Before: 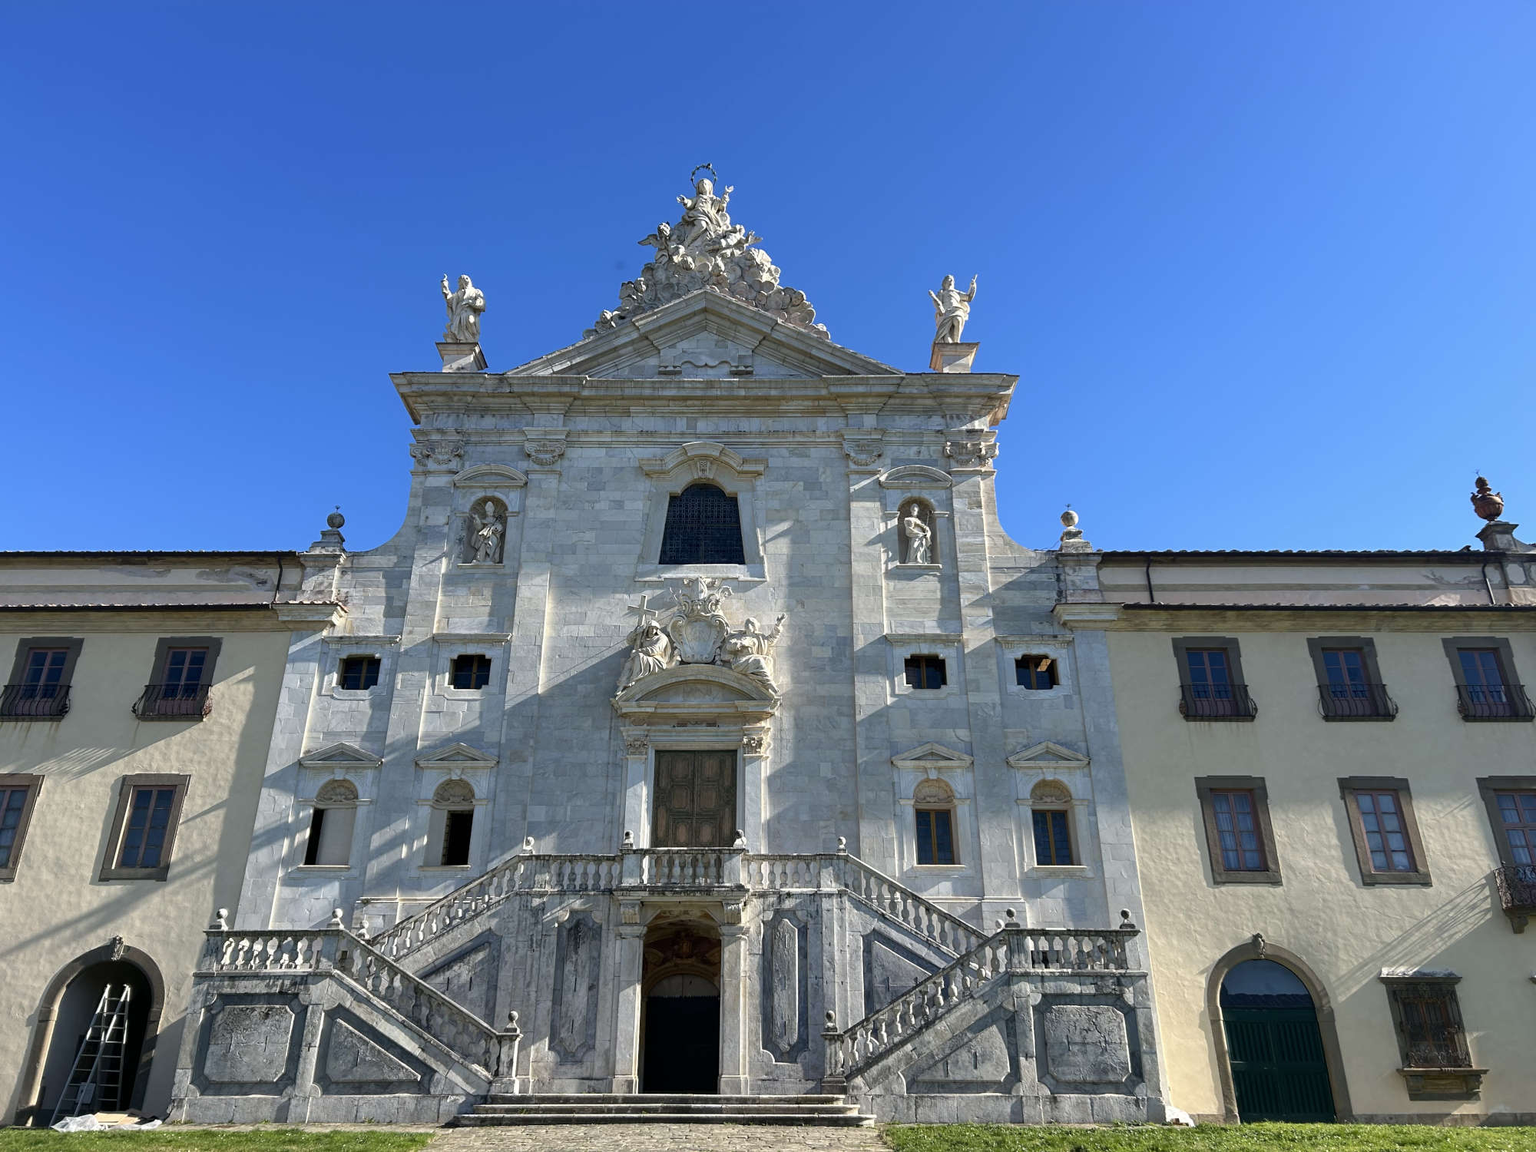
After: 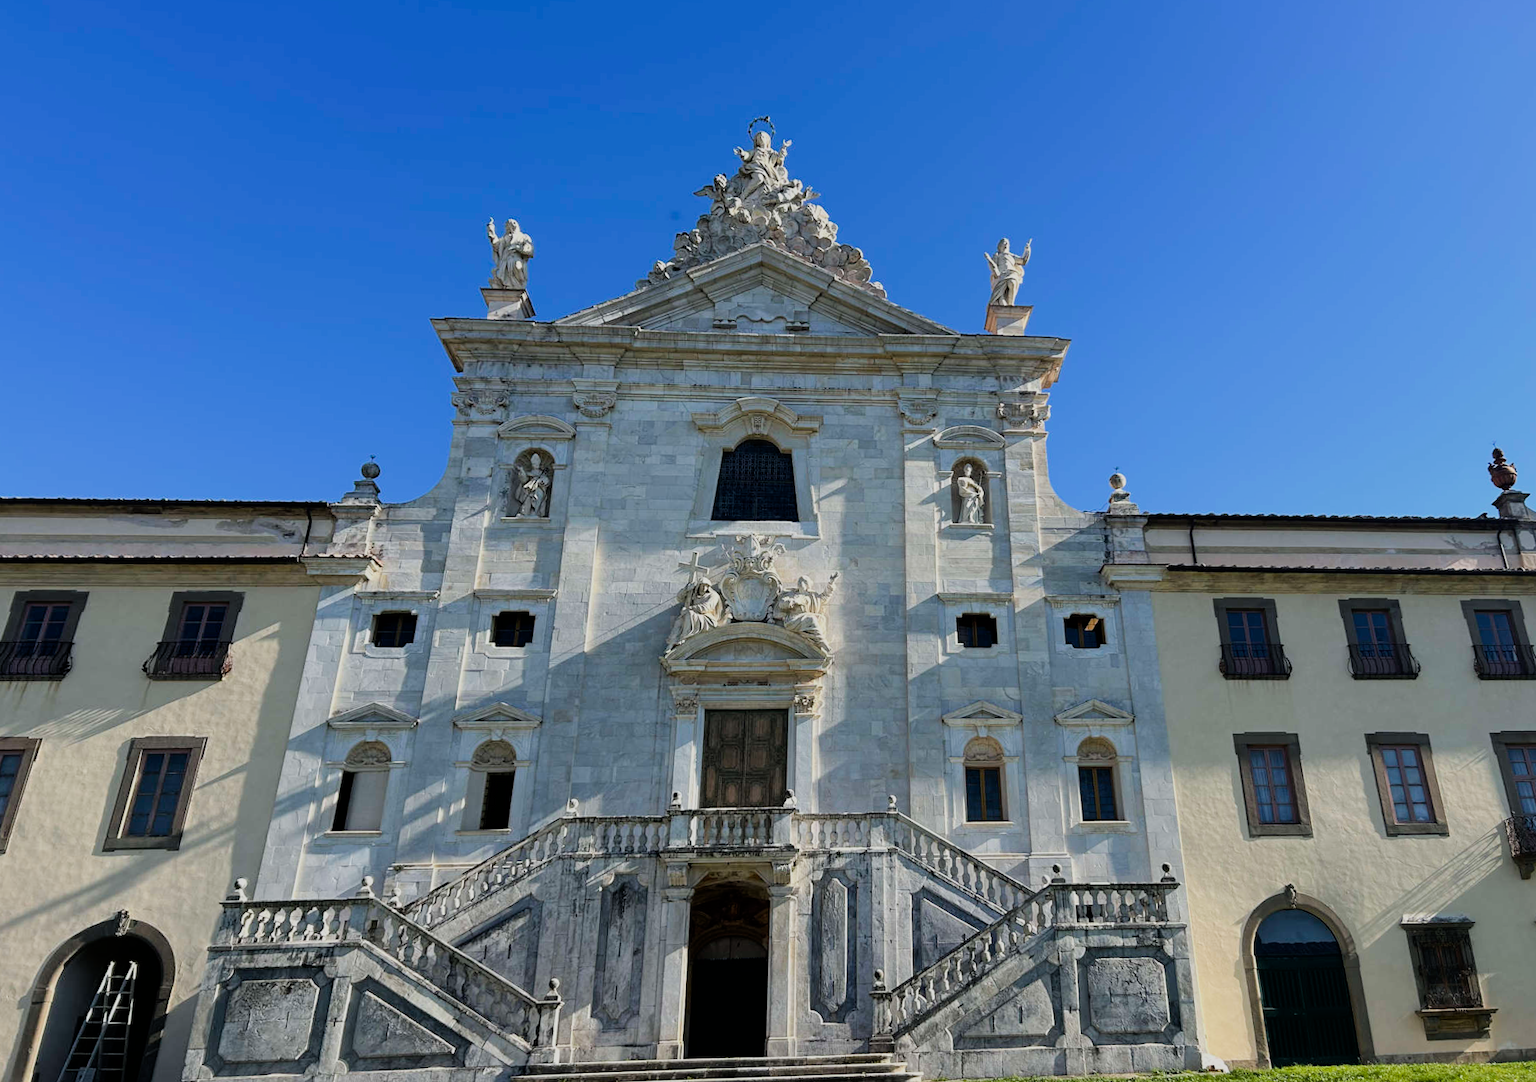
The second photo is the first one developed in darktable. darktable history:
color balance rgb: perceptual saturation grading › global saturation 10%, global vibrance 10%
rotate and perspective: rotation 0.679°, lens shift (horizontal) 0.136, crop left 0.009, crop right 0.991, crop top 0.078, crop bottom 0.95
filmic rgb: black relative exposure -7.65 EV, white relative exposure 4.56 EV, hardness 3.61, contrast 1.106
